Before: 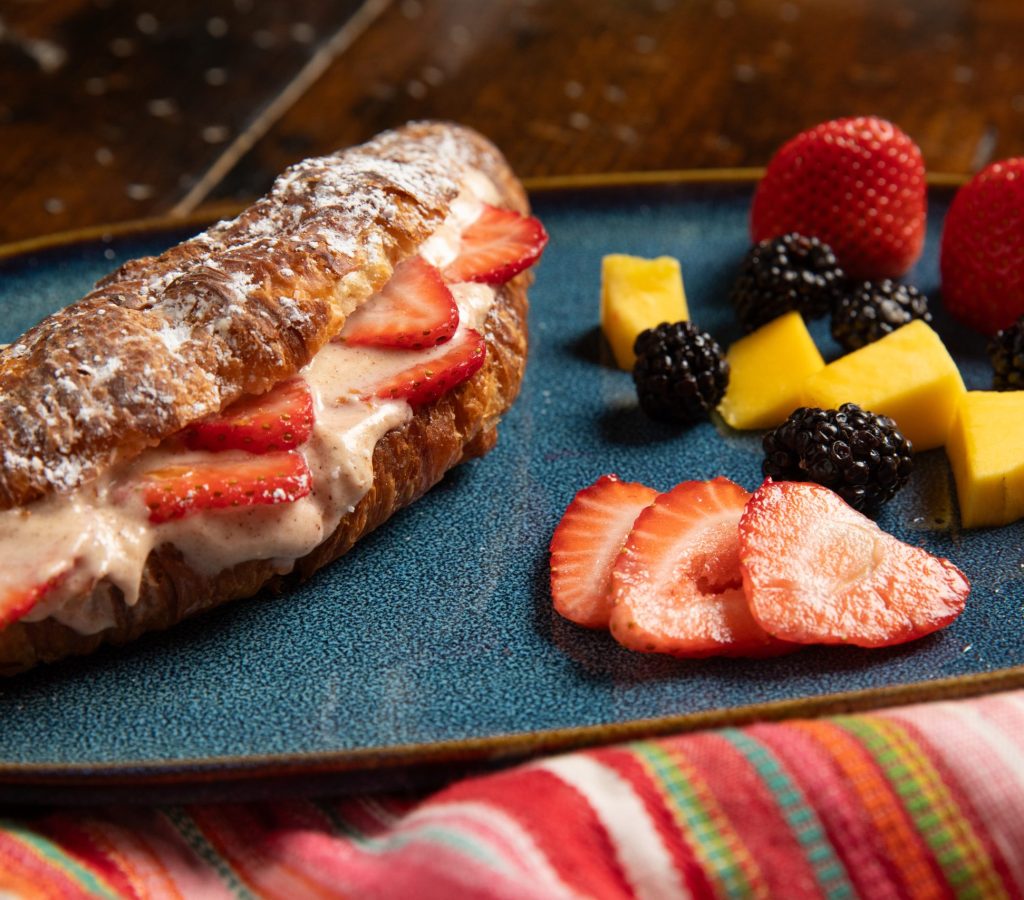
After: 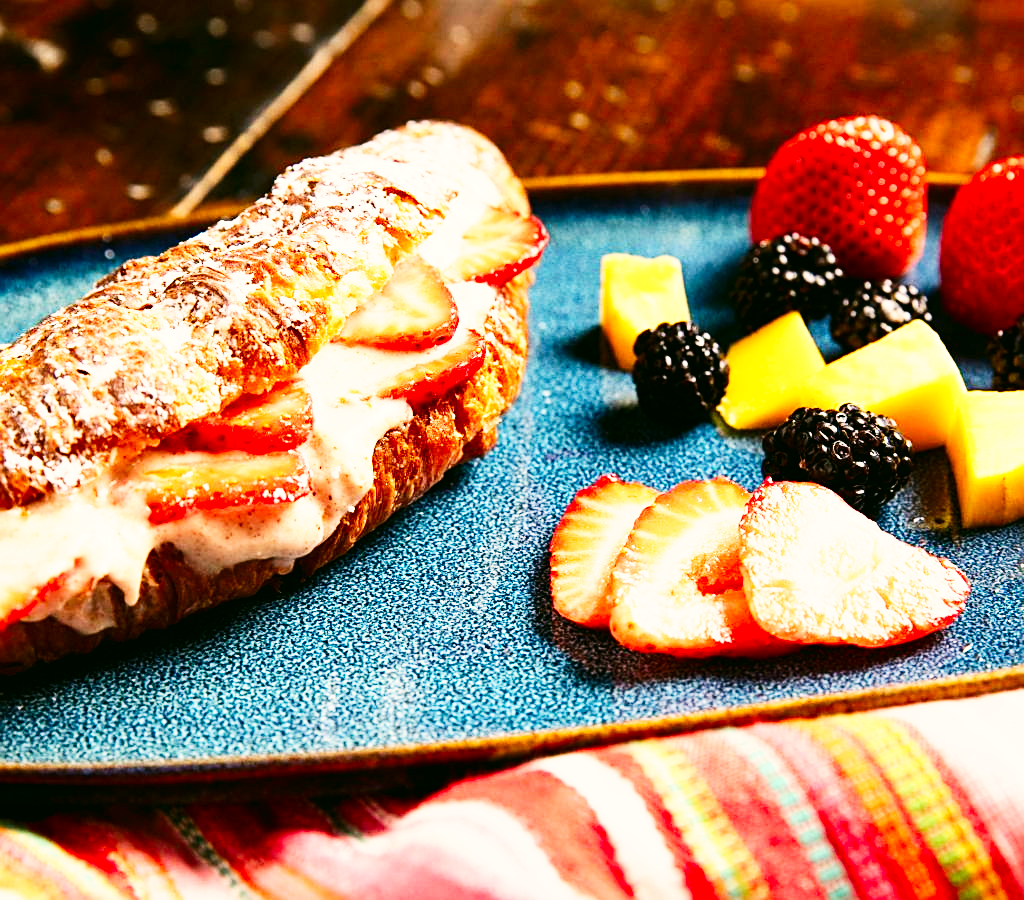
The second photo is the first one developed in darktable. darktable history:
contrast brightness saturation: contrast 0.15, brightness -0.006, saturation 0.097
levels: black 3.82%
exposure: black level correction 0, exposure 0.696 EV, compensate highlight preservation false
base curve: curves: ch0 [(0, 0) (0.007, 0.004) (0.027, 0.03) (0.046, 0.07) (0.207, 0.54) (0.442, 0.872) (0.673, 0.972) (1, 1)], preserve colors none
sharpen: on, module defaults
color correction: highlights a* 4.06, highlights b* 4.98, shadows a* -6.99, shadows b* 5
